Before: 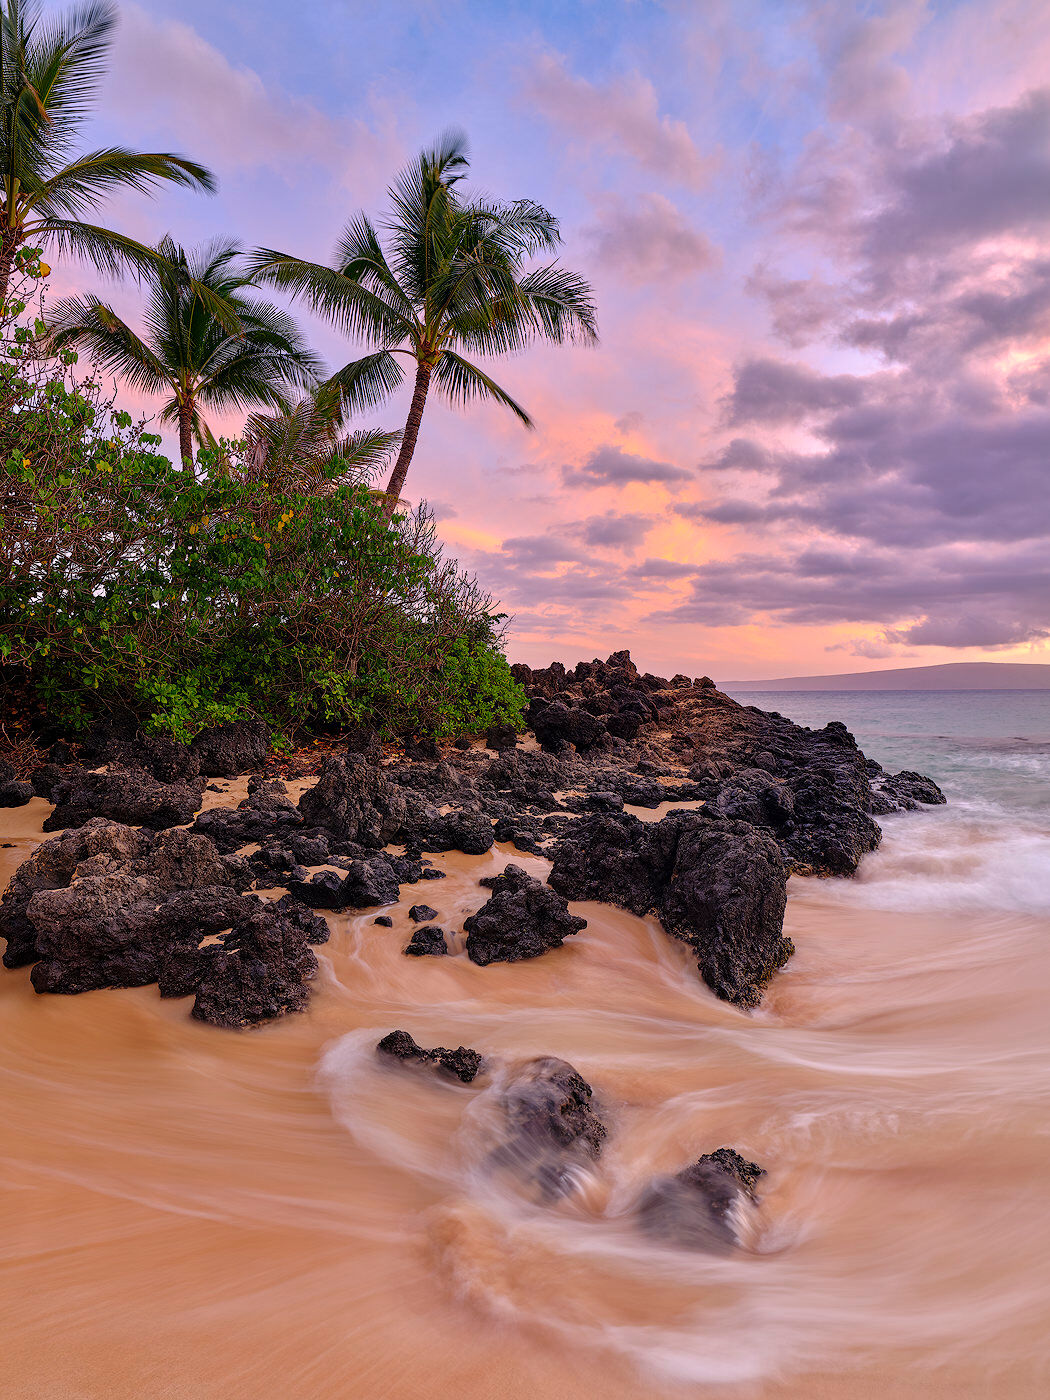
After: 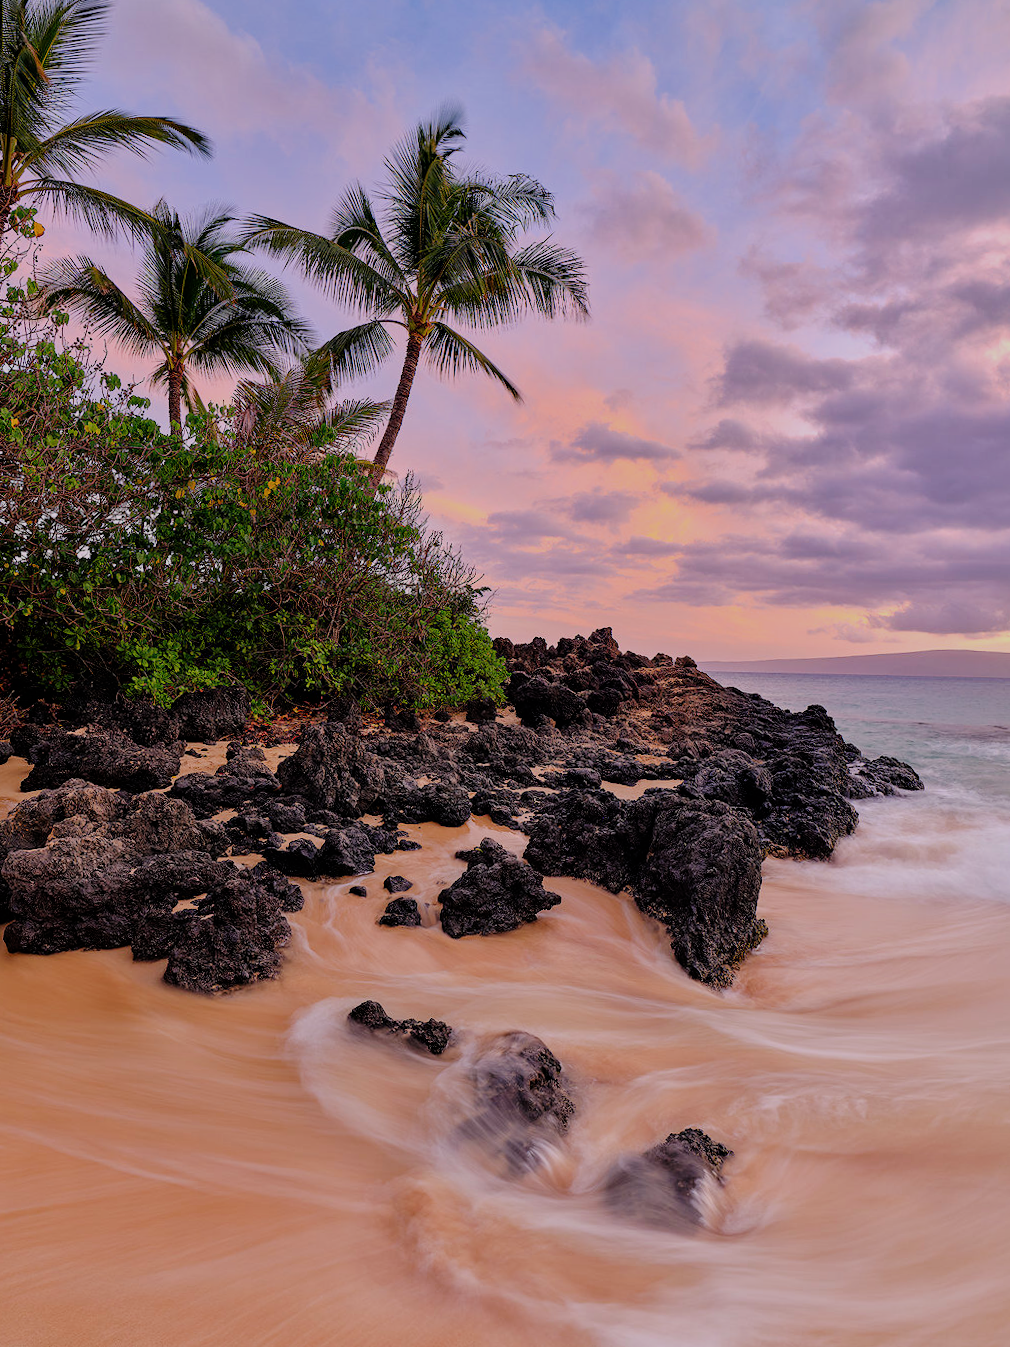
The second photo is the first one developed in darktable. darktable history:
filmic rgb: black relative exposure -7.65 EV, white relative exposure 4.56 EV, hardness 3.61
crop and rotate: angle -1.69°
